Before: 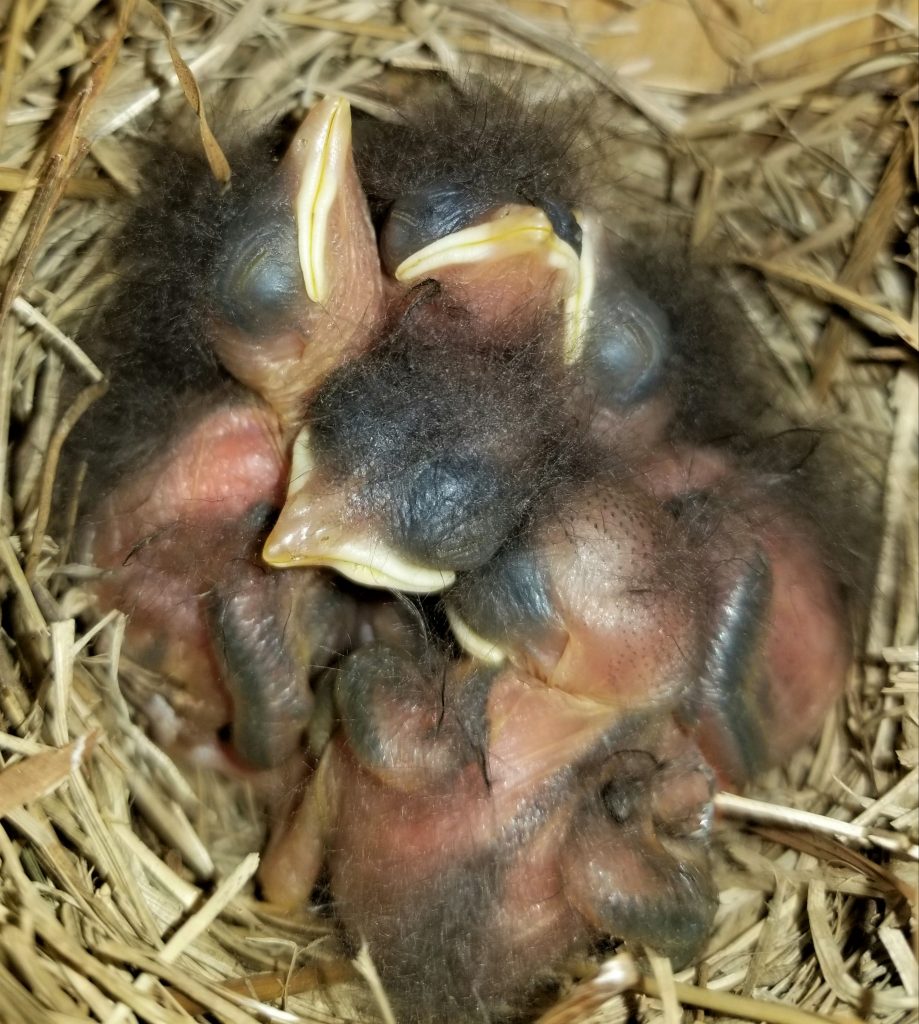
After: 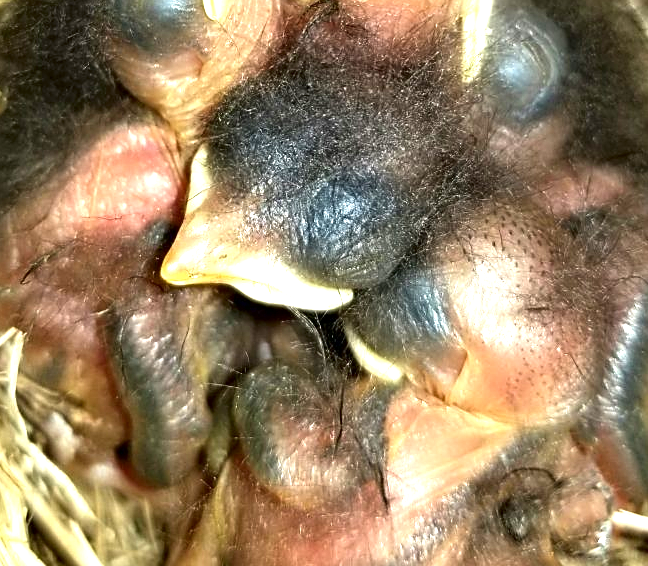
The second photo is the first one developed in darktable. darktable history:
contrast brightness saturation: contrast 0.07, brightness -0.14, saturation 0.11
exposure: black level correction 0, exposure 1.3 EV, compensate highlight preservation false
crop: left 11.123%, top 27.61%, right 18.3%, bottom 17.034%
sharpen: on, module defaults
